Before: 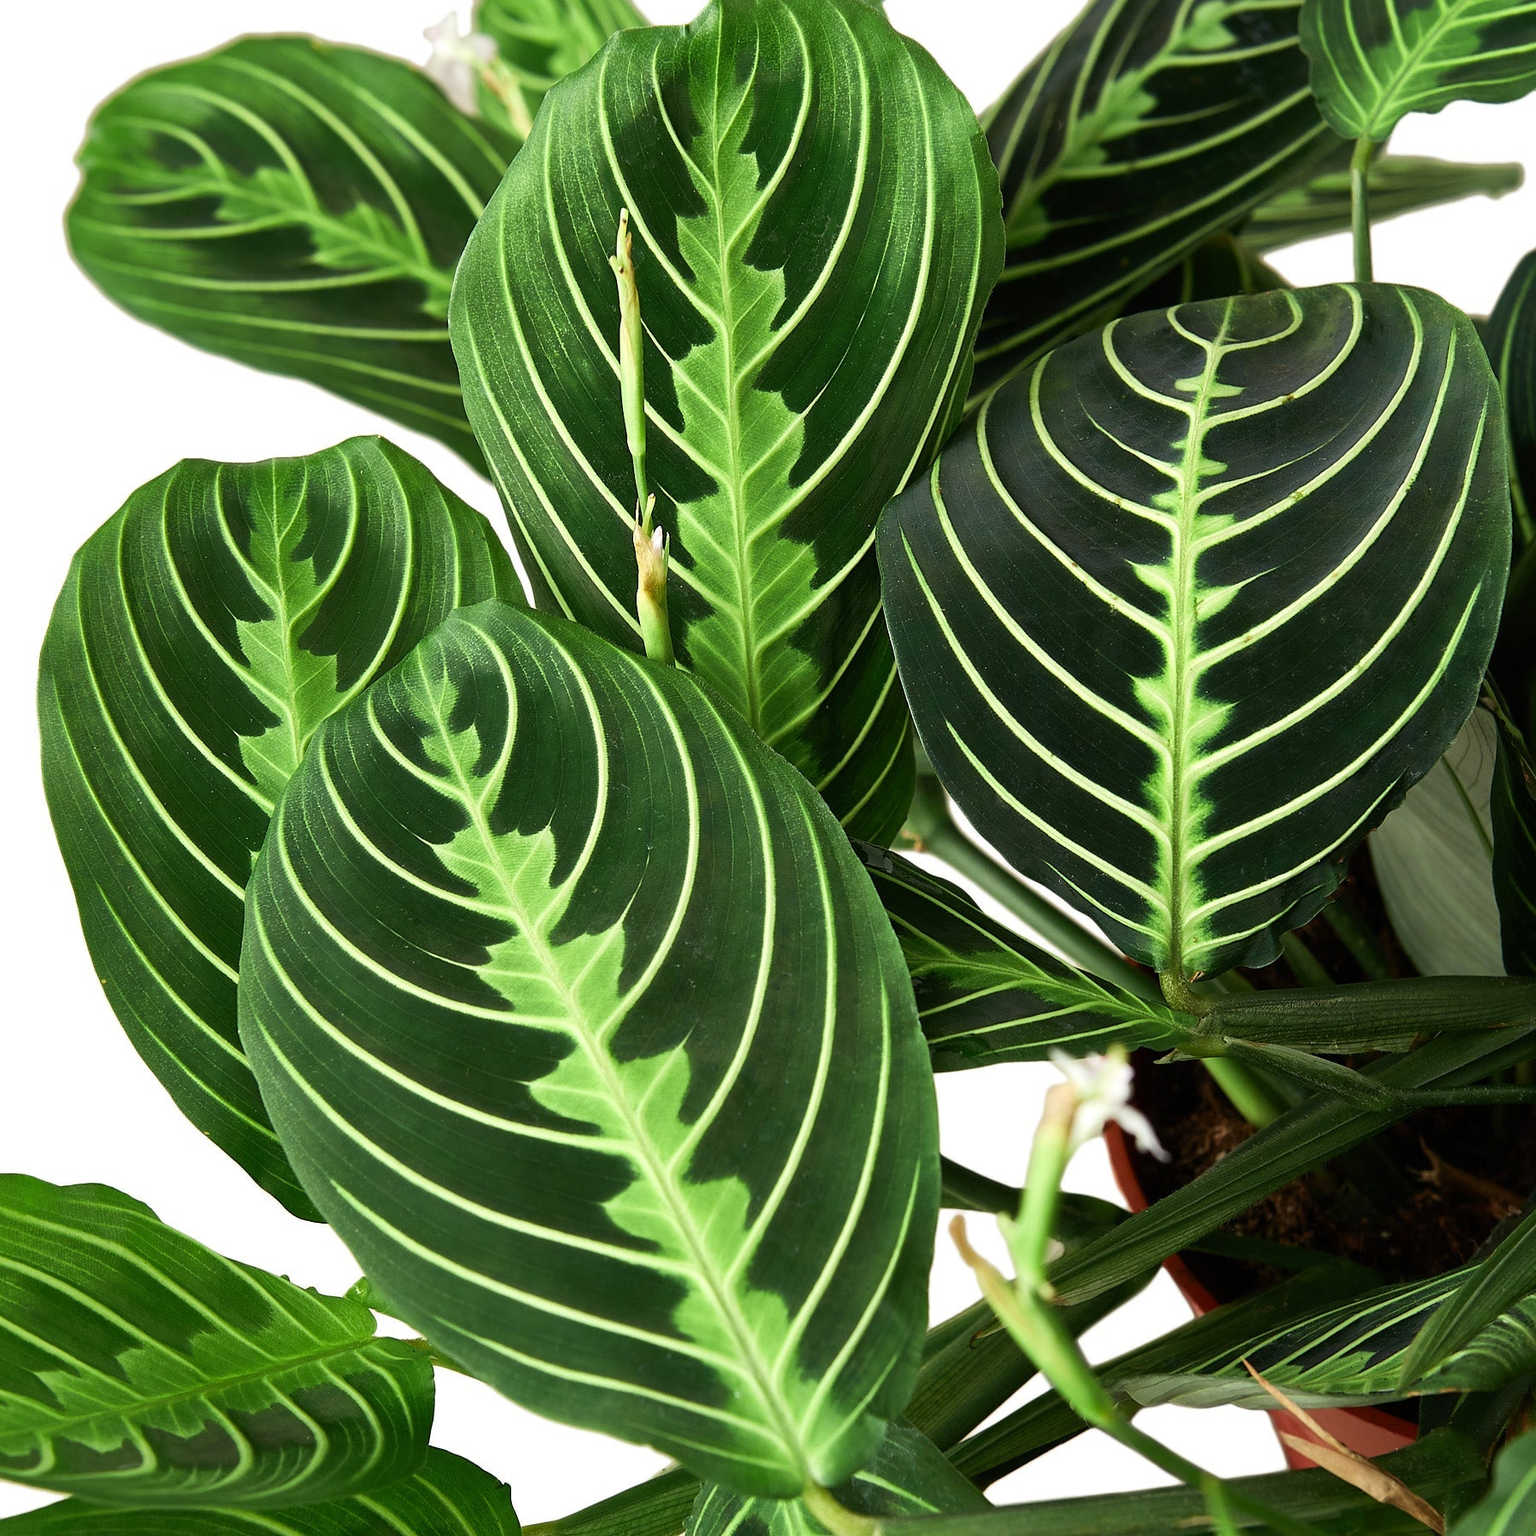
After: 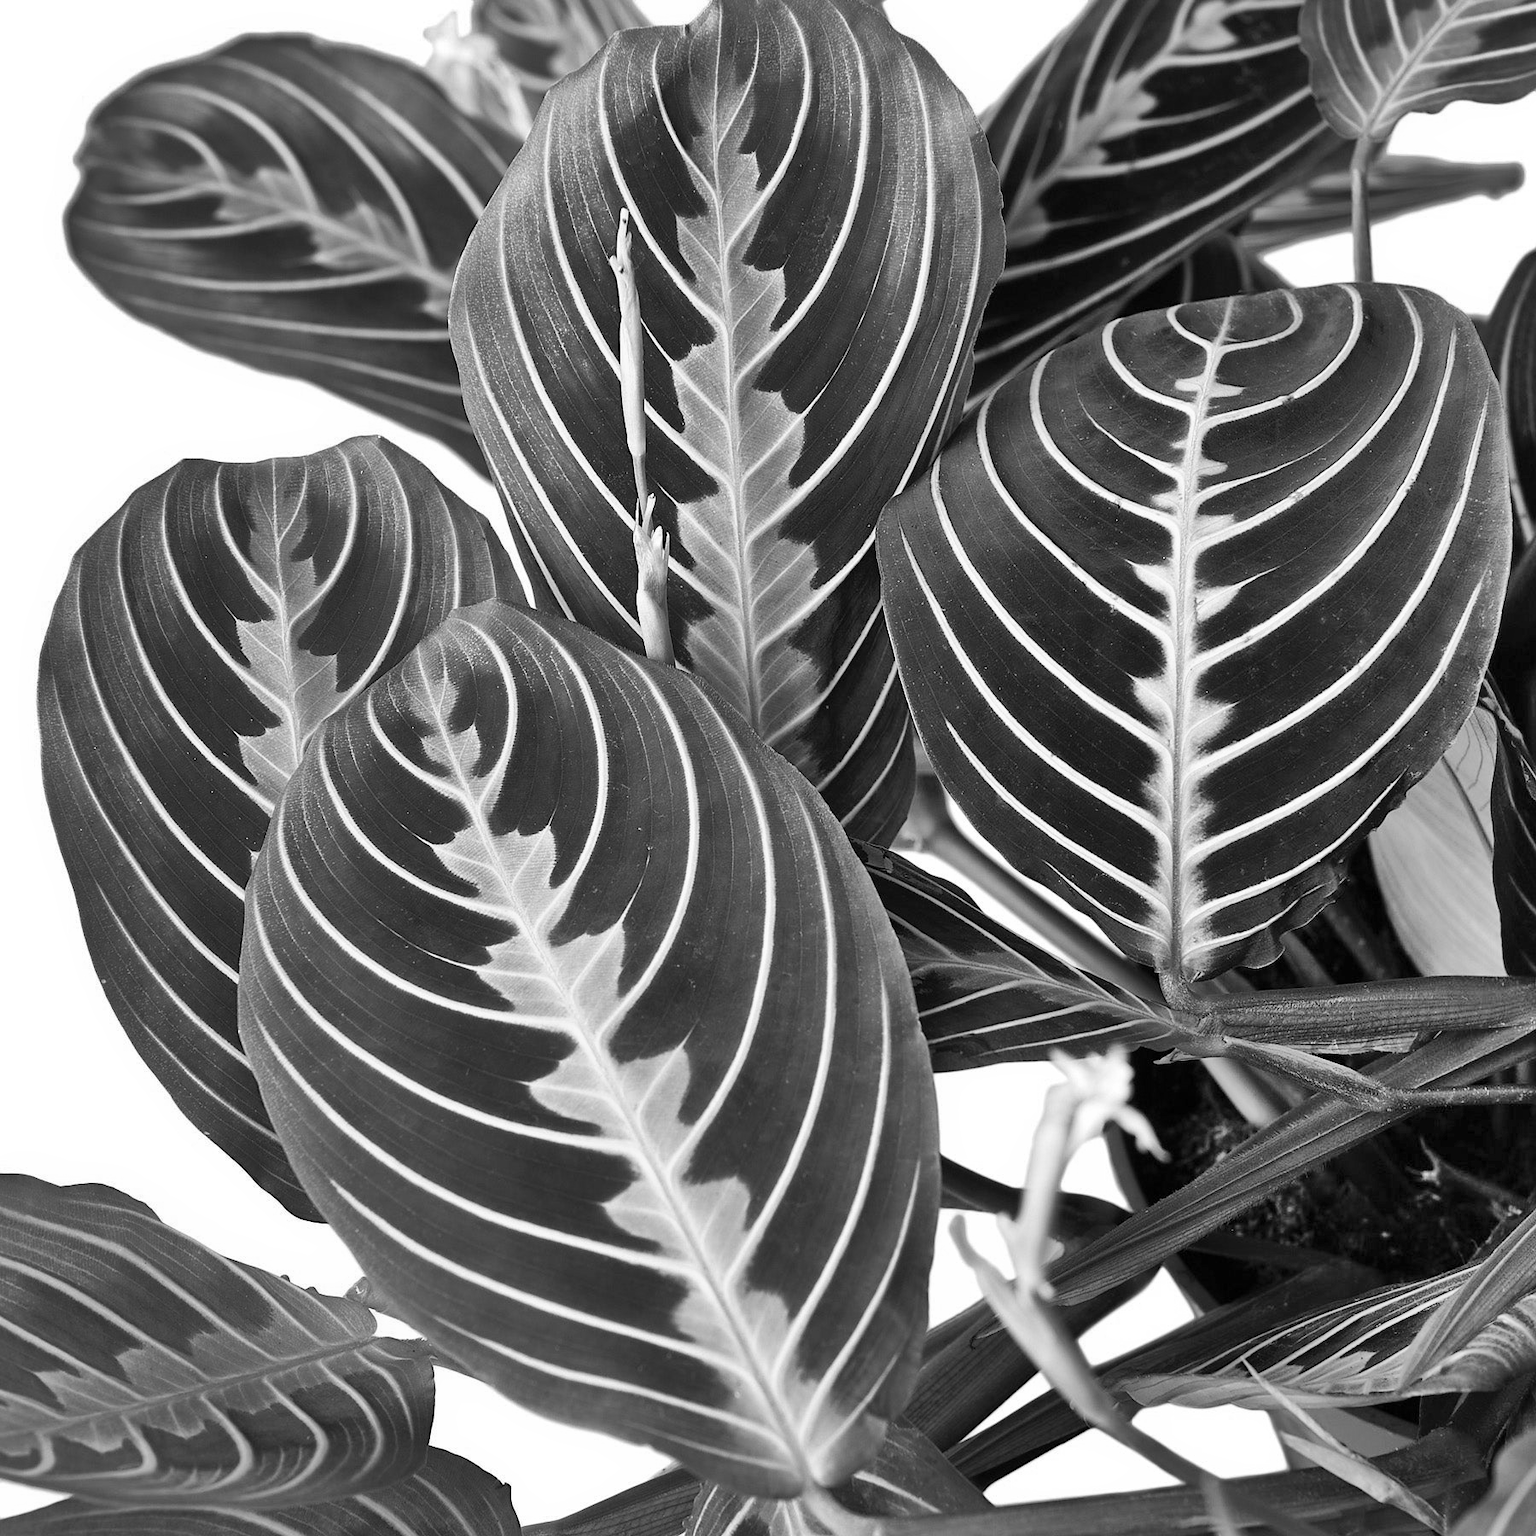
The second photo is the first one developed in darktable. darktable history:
monochrome: a 16.01, b -2.65, highlights 0.52
shadows and highlights: shadows 75, highlights -60.85, soften with gaussian
